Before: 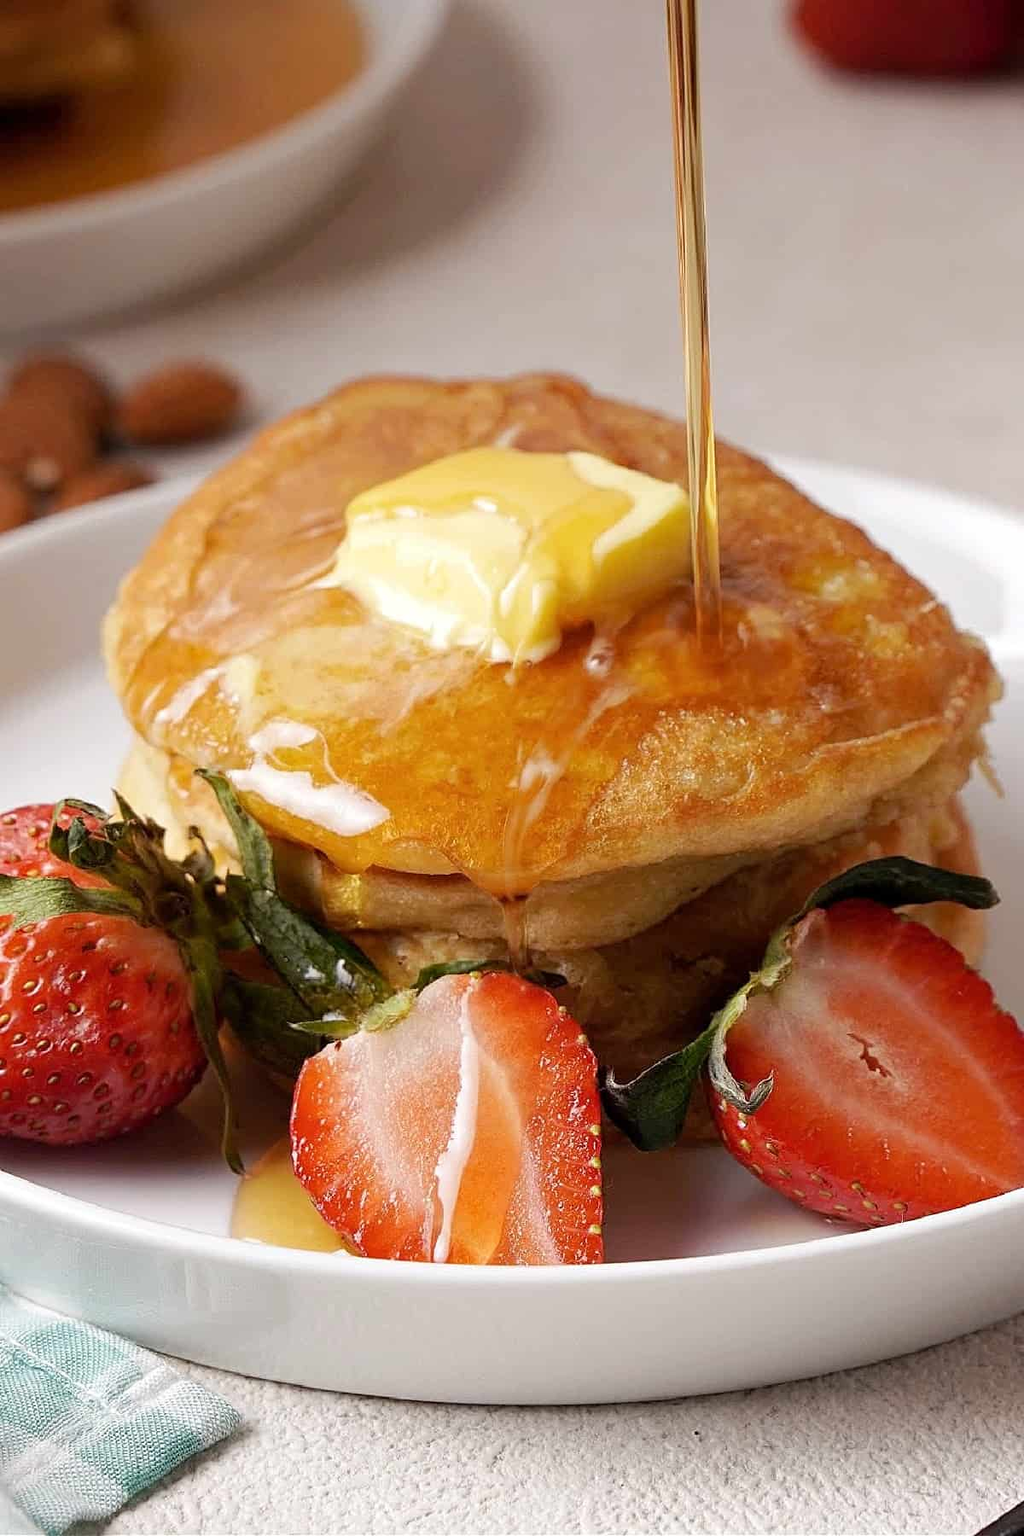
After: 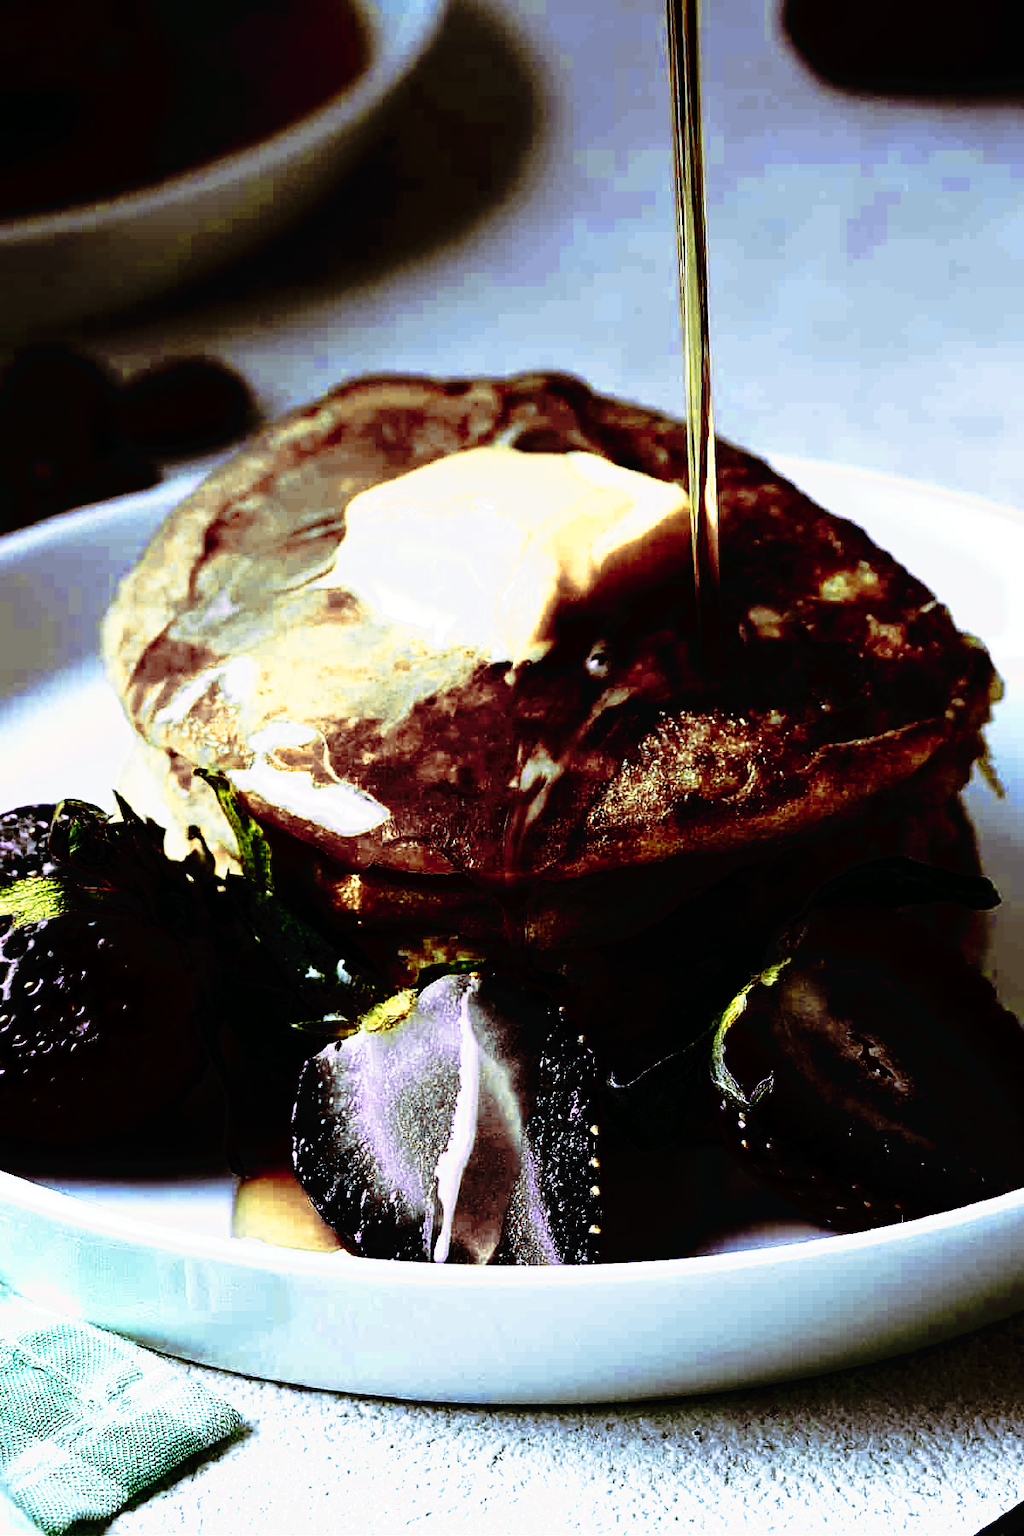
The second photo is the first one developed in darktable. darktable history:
tone curve: curves: ch0 [(0, 0) (0.003, 0.005) (0.011, 0.005) (0.025, 0.006) (0.044, 0.008) (0.069, 0.01) (0.1, 0.012) (0.136, 0.015) (0.177, 0.019) (0.224, 0.017) (0.277, 0.015) (0.335, 0.018) (0.399, 0.043) (0.468, 0.118) (0.543, 0.349) (0.623, 0.591) (0.709, 0.88) (0.801, 0.983) (0.898, 0.973) (1, 1)], preserve colors none
color look up table: target L [102.05, 94.82, 72.82, 70.84, 101.63, 71.51, 72.52, 61.39, 47.74, 55.65, 32.23, 0.471, 200.61, 102.21, 76.82, 70.68, 60.22, 54.49, 34.85, 0.532, 0.139, 2.988, 16.82, 34.36, 5.838, 0.274, 74.72, 68.27, 59.62, 57.16, 35.73, 52.23, 31.37, 40.33, 6.052, 1.101, 20.78, 35.46, 11.23, 94.76, 72.68, 71.91, 93.82, 65.98, 61.78, 54.18, 55.22, 40.43, 3.741], target a [-3.704, -70.61, -7.308, -23.8, -4.226, -19.12, -10.47, -1.476, 2.002, -14.76, -61.83, -0.375, 0, 0, 0.62, 2.721, 4.444, 3.026, 2.322, -0.104, 0.647, 20.76, 52.63, 1.384, 20.95, 0, 5.411, 12.2, 4.701, 28.1, -11.9, 21.96, -60.2, 24.93, -9.129, 18.17, 59.11, 0.131, -3.932, -60.82, -6.952, -16.25, -72.48, -16.94, -9.471, -12.82, -12.34, -14.24, -2.484], target b [46.77, 50.56, -49.32, 24.71, 49.09, 10.39, 8.126, 18.83, 18.55, 13.36, 50.44, 0.283, 0, -0.001, 0.248, 7.981, 0.273, 2.261, 5.535, 0.38, -0.186, 4.23, 28.4, 4.776, 5.294, 0, -44.82, -9.722, -15.12, -2.521, 1.704, -26.99, 37.85, 4.83, -9.581, -62.38, -22.02, -2.653, -0.952, -10.58, -50, -3.606, 33.5, 4.687, -0.179, 8.995, 4.887, 9.549, -9.627], num patches 49
